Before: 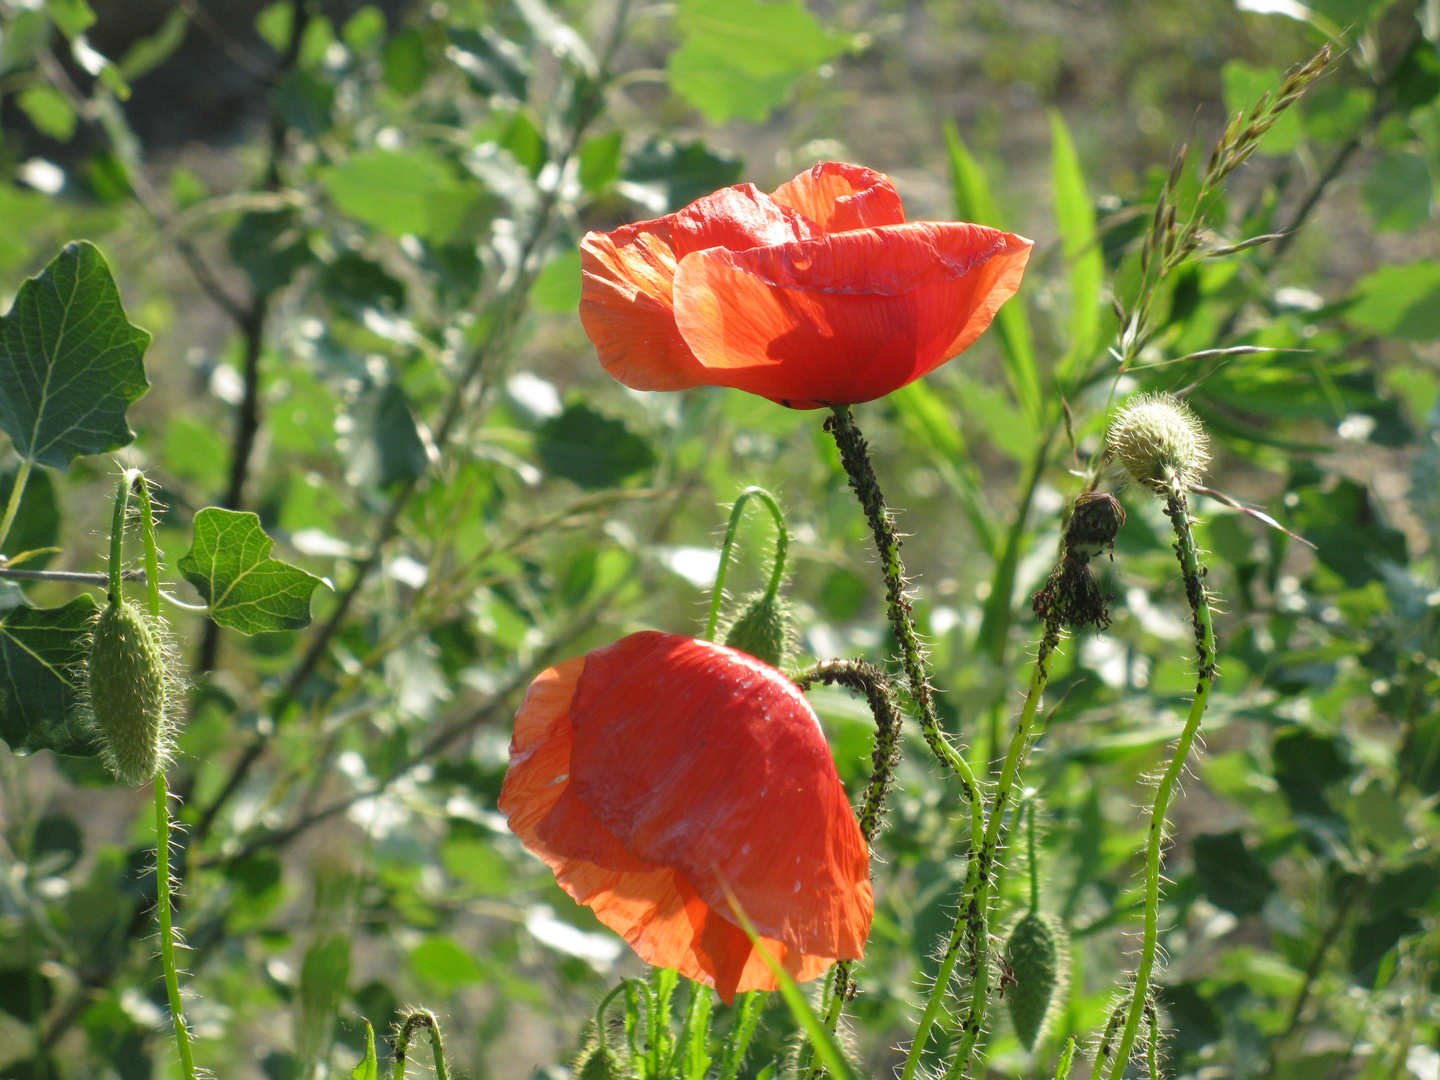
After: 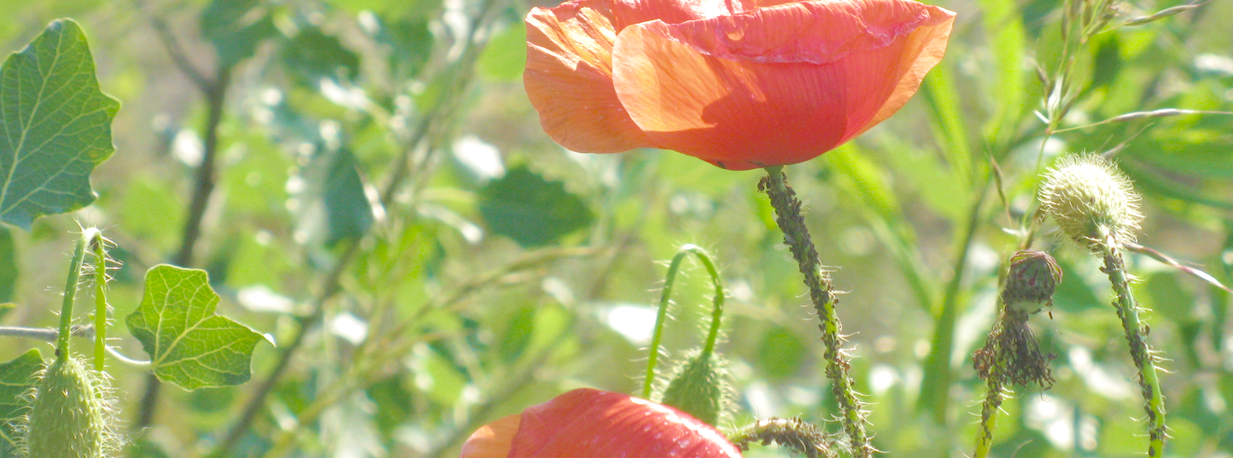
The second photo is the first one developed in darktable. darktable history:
crop: left 7.036%, top 18.398%, right 14.379%, bottom 40.043%
rotate and perspective: rotation 0.128°, lens shift (vertical) -0.181, lens shift (horizontal) -0.044, shear 0.001, automatic cropping off
shadows and highlights: on, module defaults
haze removal: on, module defaults
color balance rgb: perceptual saturation grading › global saturation 3.7%, global vibrance 5.56%, contrast 3.24%
velvia: strength 36.57%
